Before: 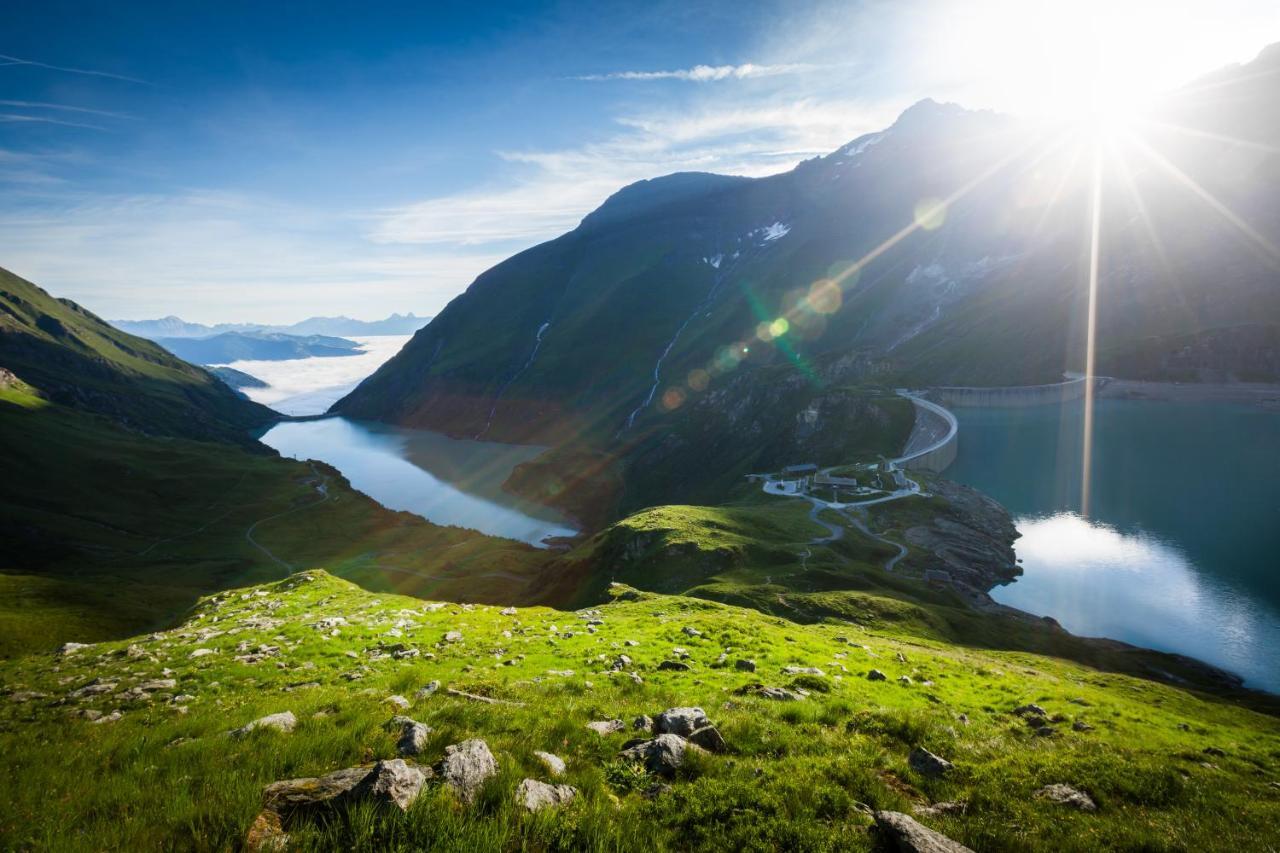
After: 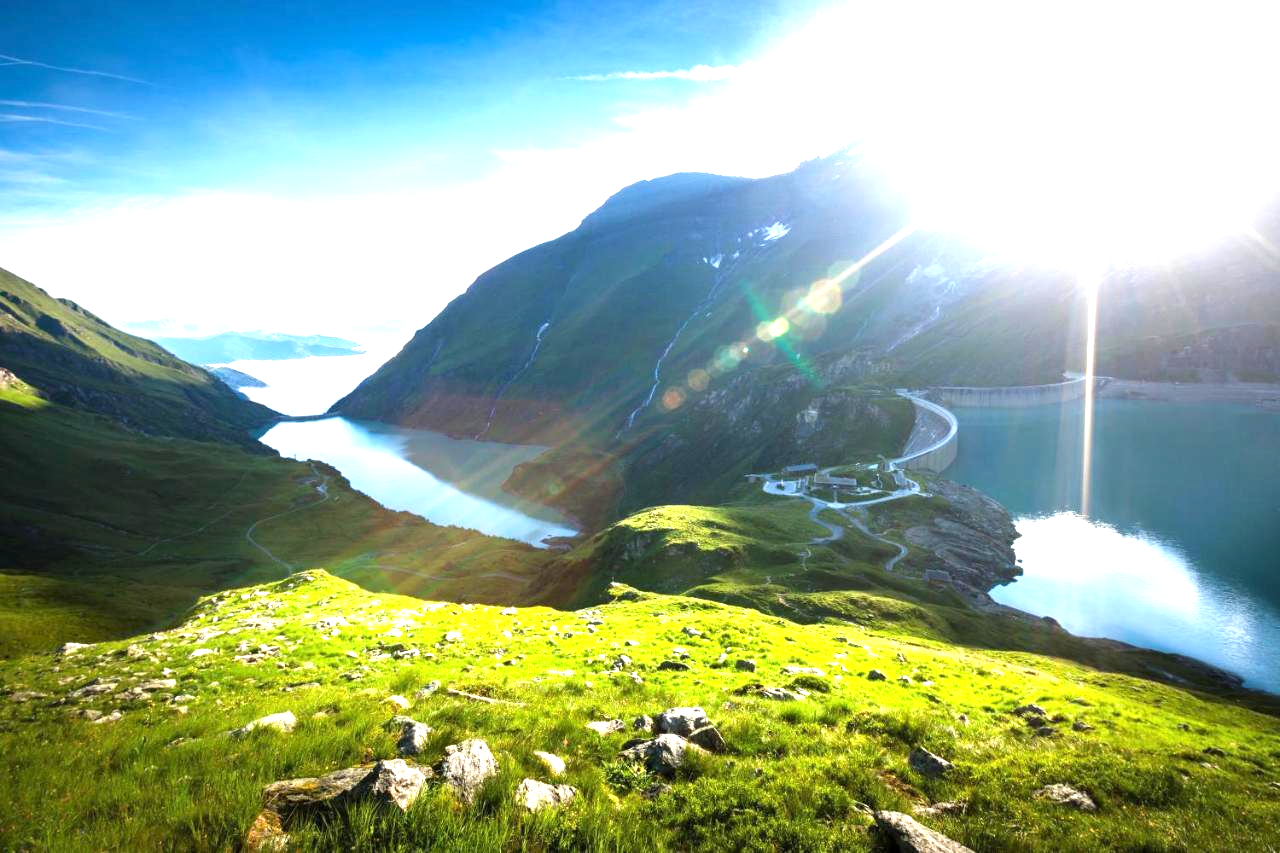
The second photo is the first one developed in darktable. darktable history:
exposure: exposure 1.48 EV, compensate exposure bias true, compensate highlight preservation false
